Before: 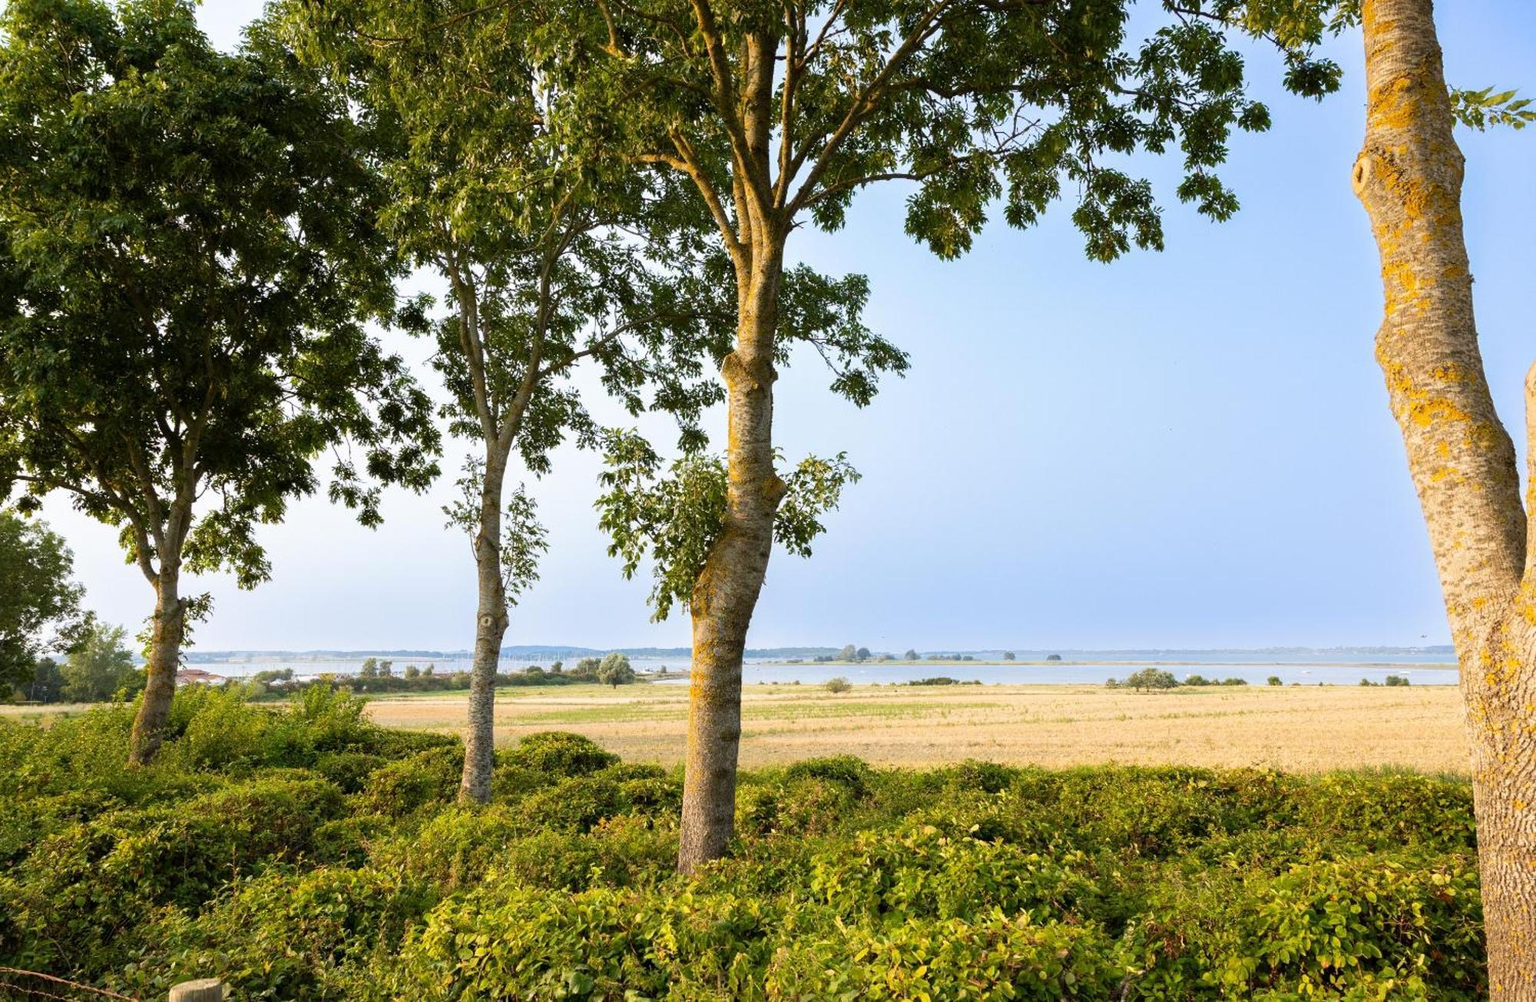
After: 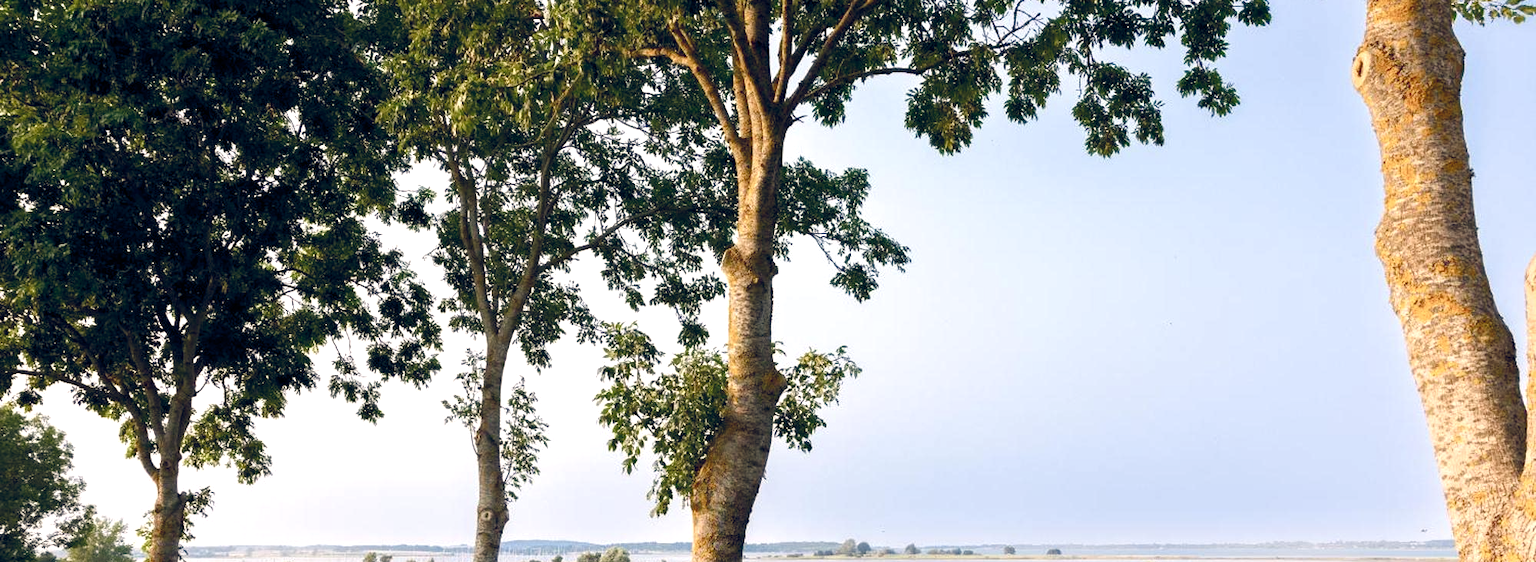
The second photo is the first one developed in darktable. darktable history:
color balance rgb: highlights gain › chroma 2.94%, highlights gain › hue 60.57°, global offset › chroma 0.25%, global offset › hue 256.52°, perceptual saturation grading › global saturation 20%, perceptual saturation grading › highlights -50%, perceptual saturation grading › shadows 30%, contrast 15%
crop and rotate: top 10.605%, bottom 33.274%
